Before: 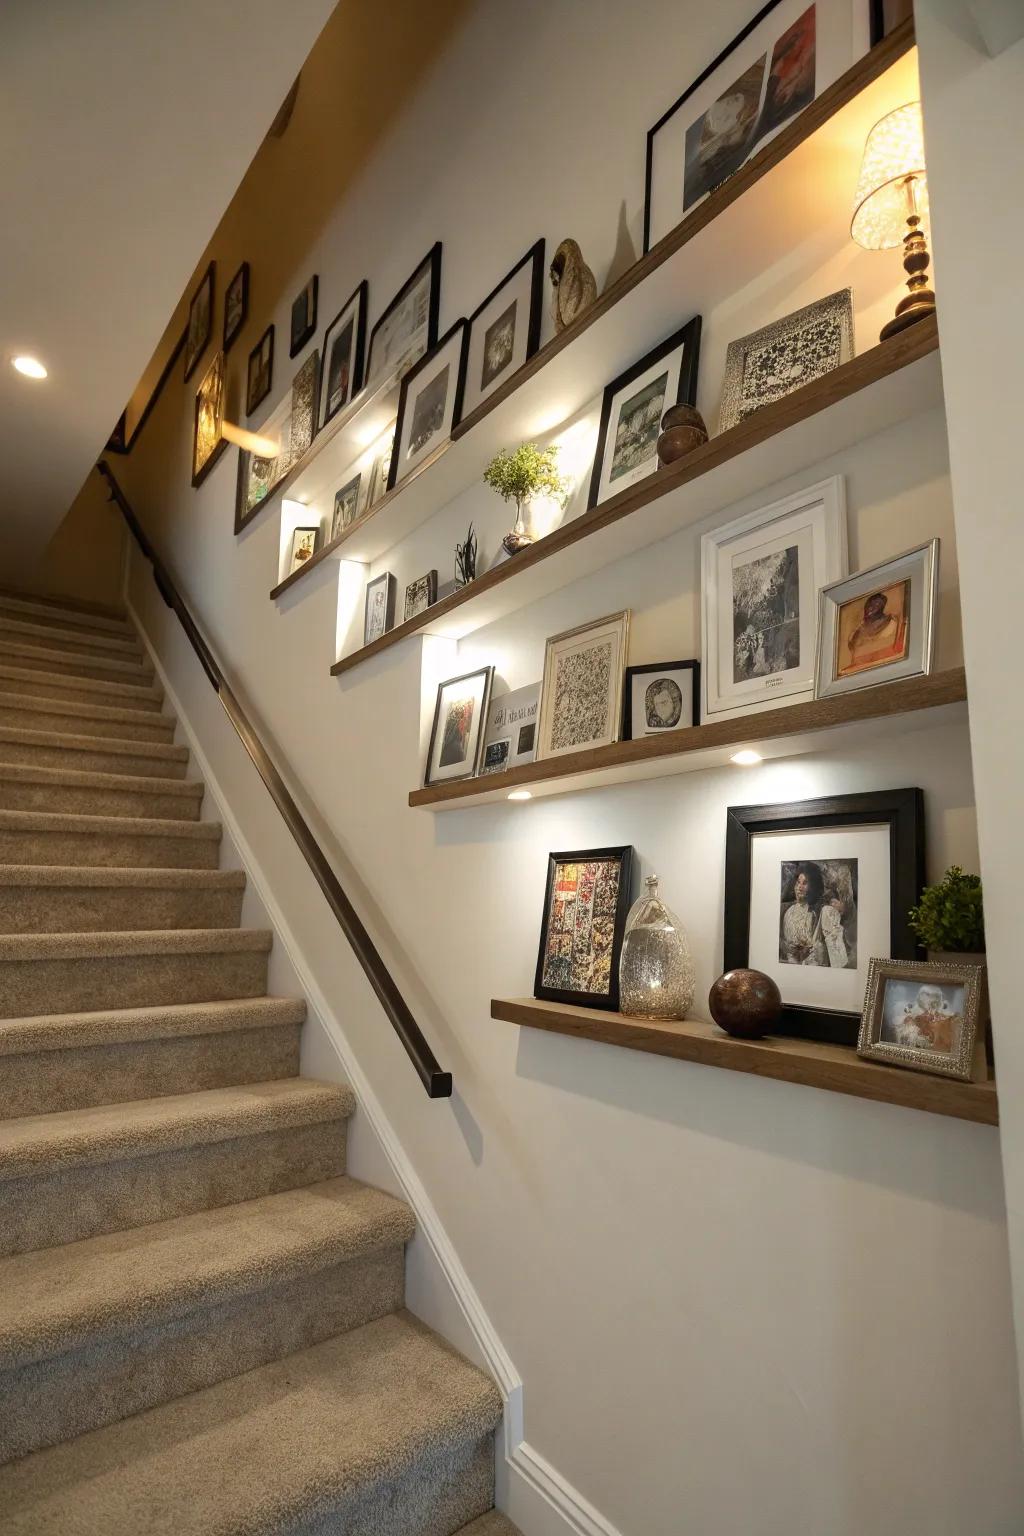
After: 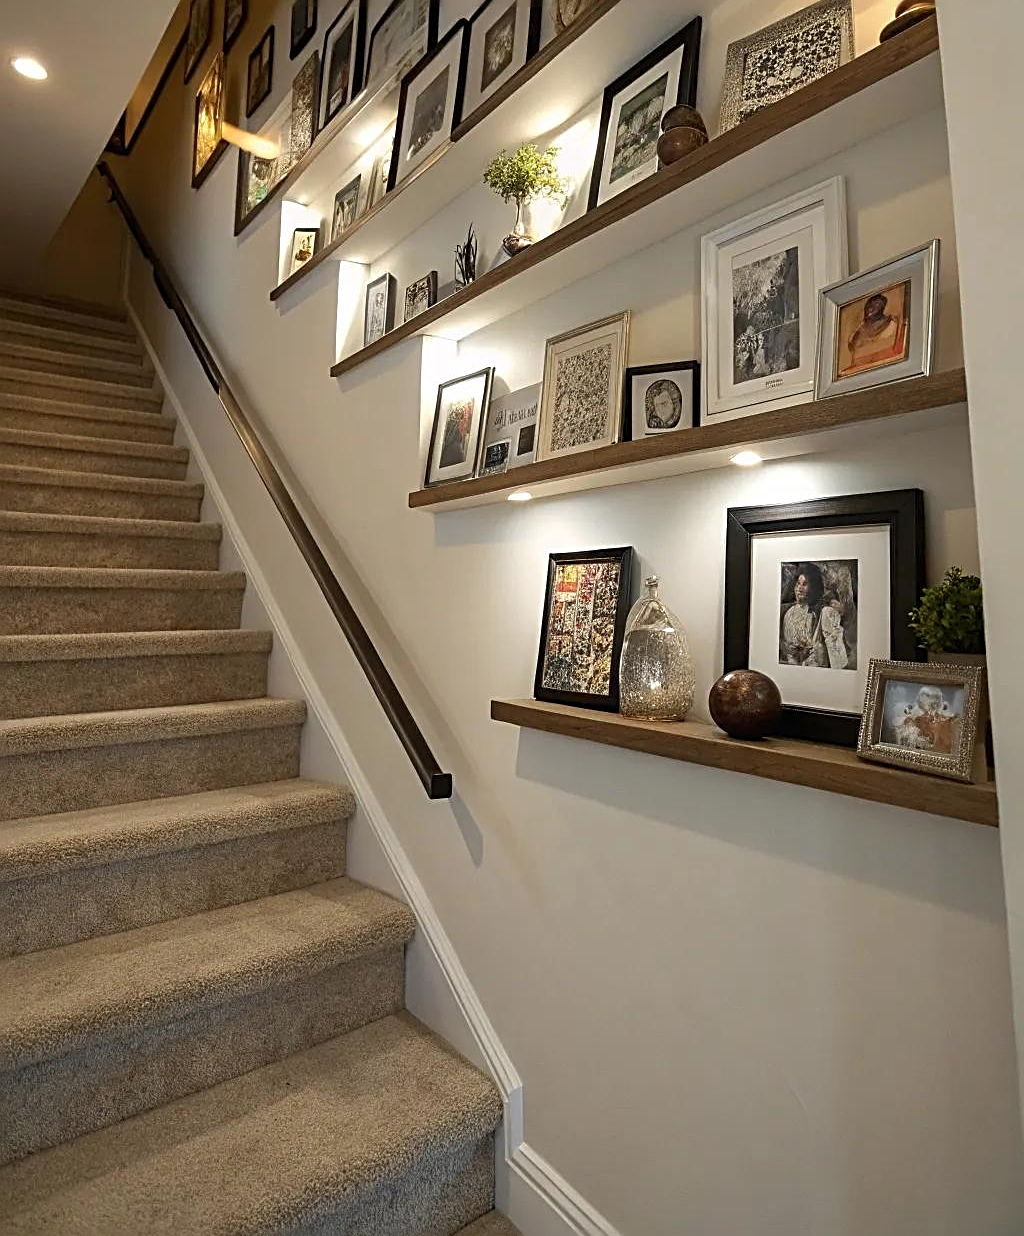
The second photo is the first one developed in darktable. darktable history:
crop and rotate: top 19.481%
base curve: curves: ch0 [(0, 0) (0.303, 0.277) (1, 1)]
sharpen: radius 2.569, amount 0.687
